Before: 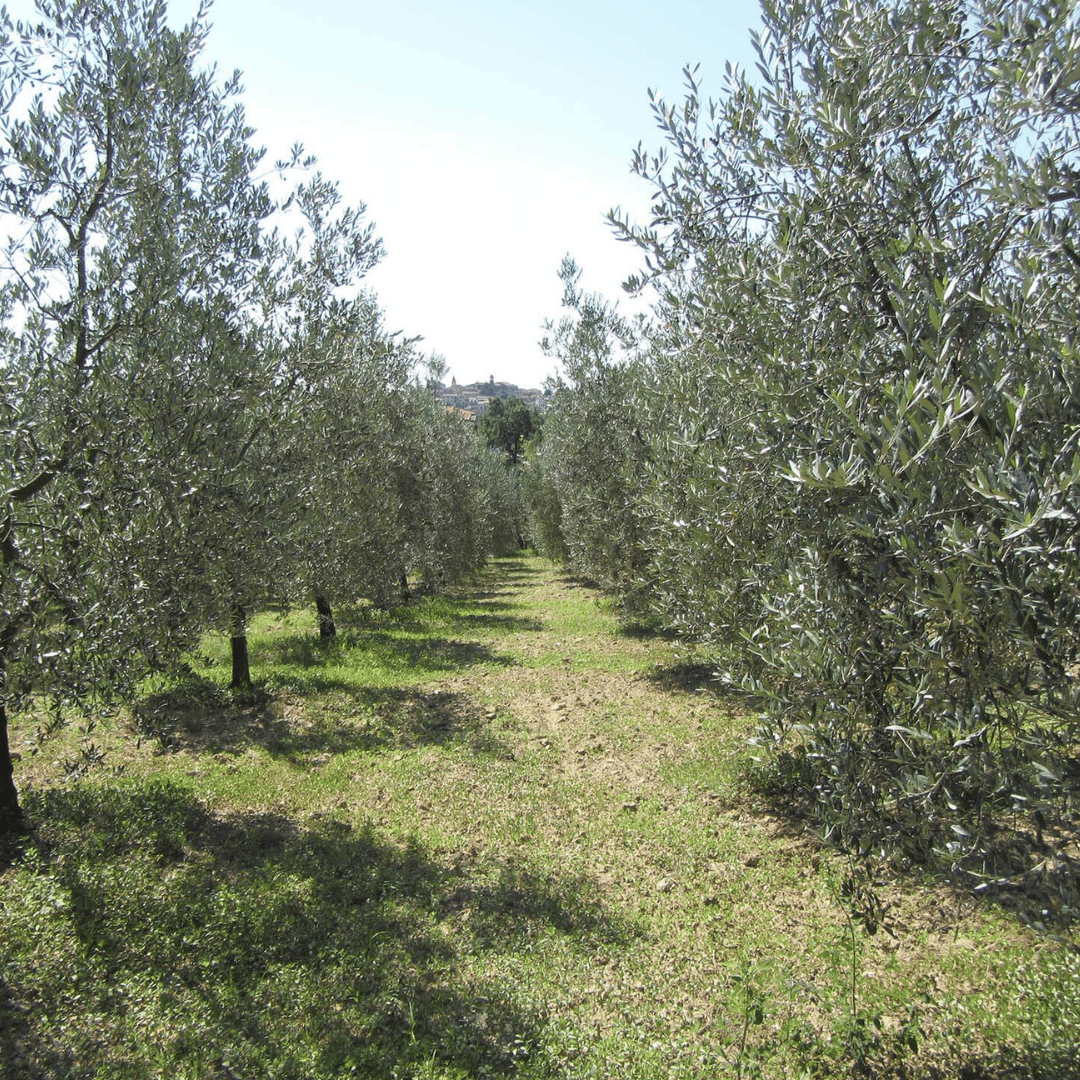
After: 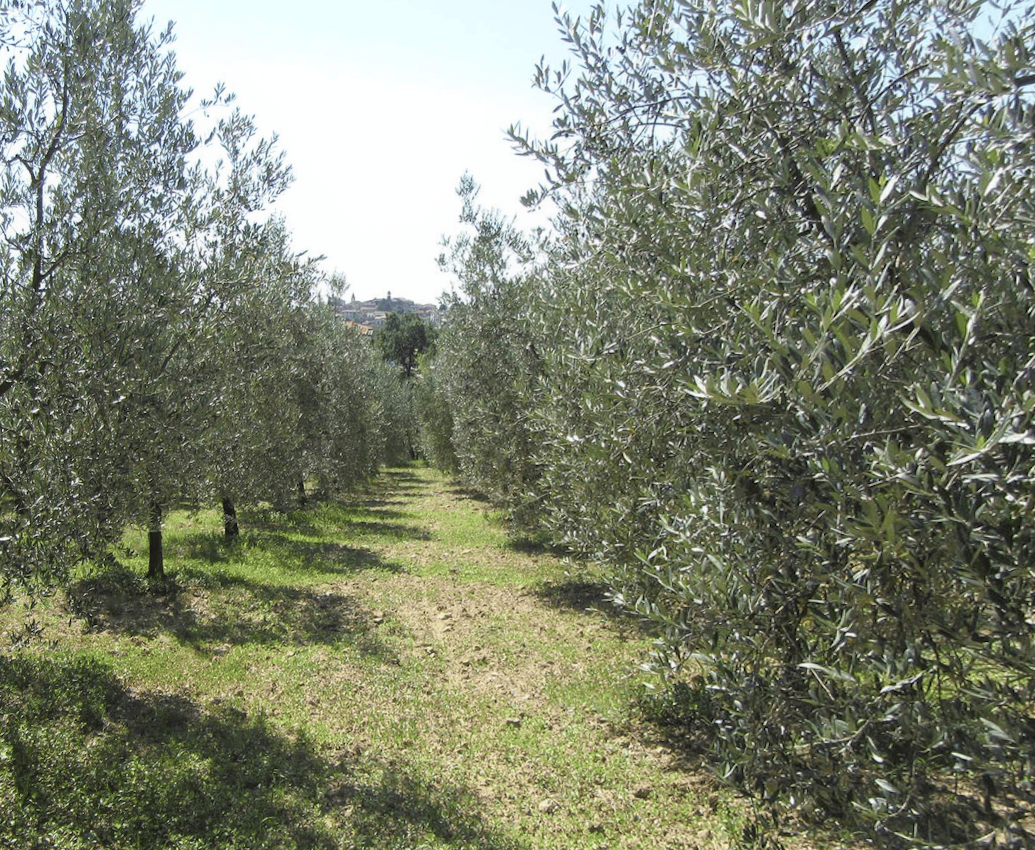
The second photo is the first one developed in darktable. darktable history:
crop: left 1.964%, top 3.251%, right 1.122%, bottom 4.933%
contrast equalizer: octaves 7, y [[0.6 ×6], [0.55 ×6], [0 ×6], [0 ×6], [0 ×6]], mix -0.1
rotate and perspective: rotation 1.69°, lens shift (vertical) -0.023, lens shift (horizontal) -0.291, crop left 0.025, crop right 0.988, crop top 0.092, crop bottom 0.842
shadows and highlights: shadows -30, highlights 30
